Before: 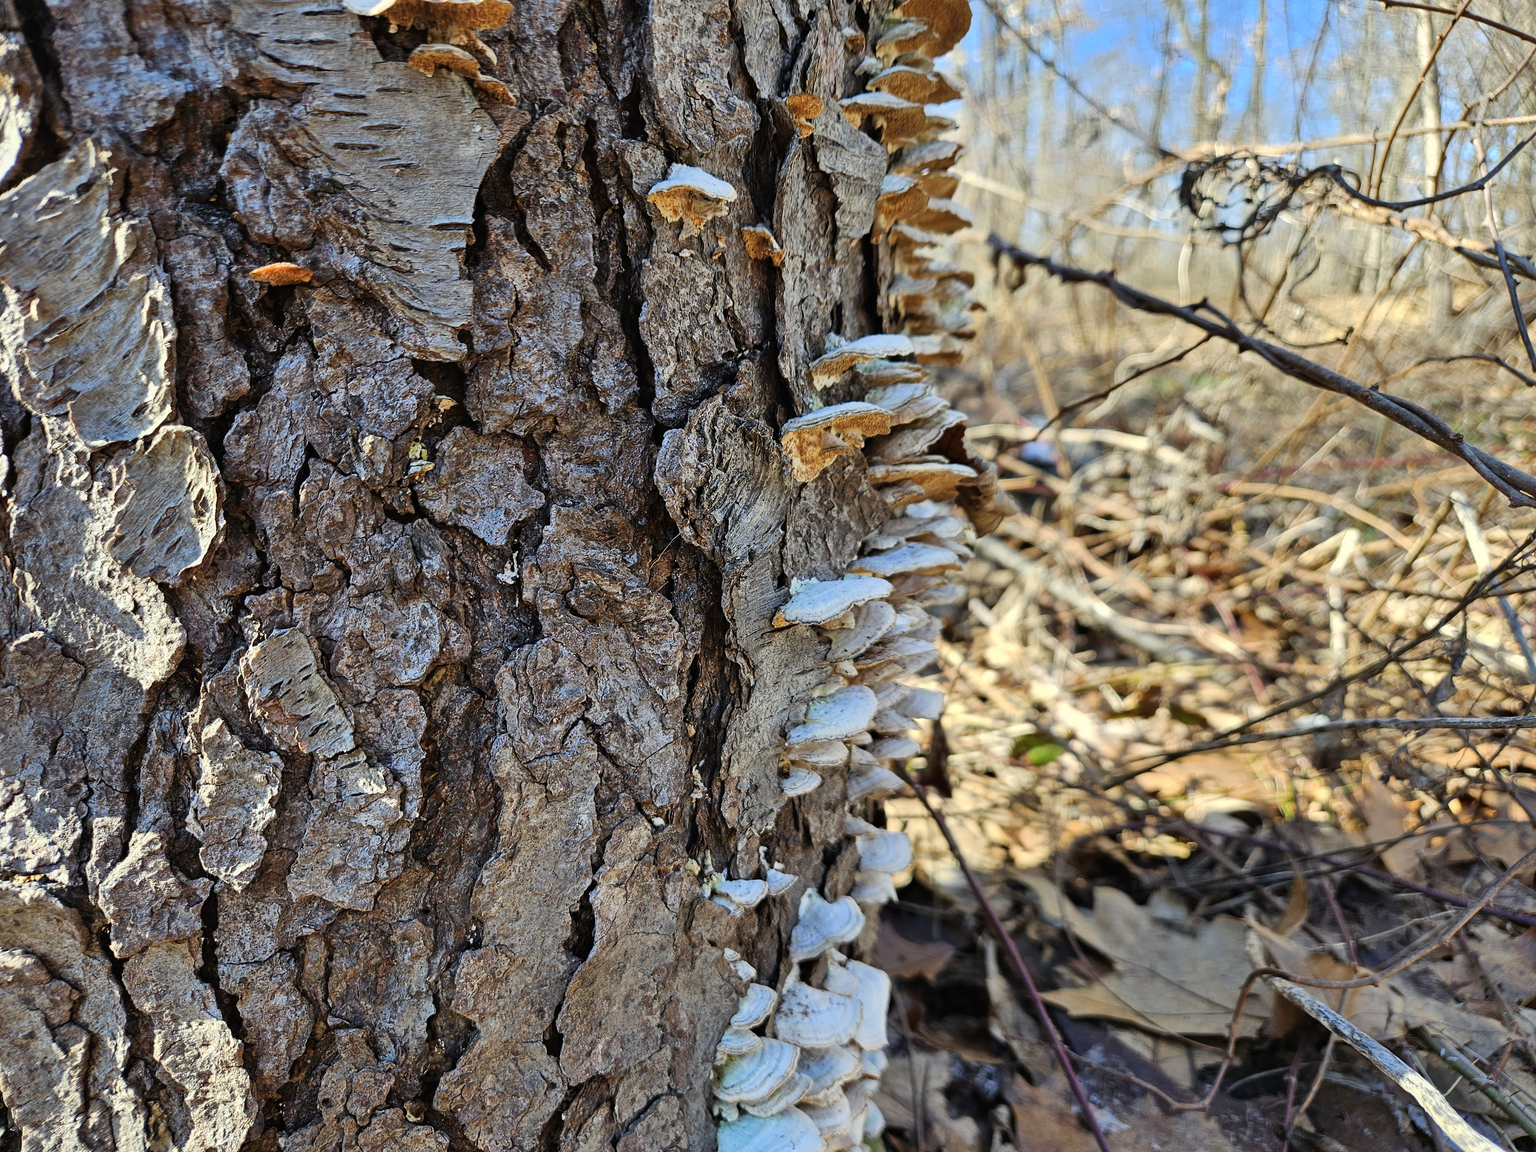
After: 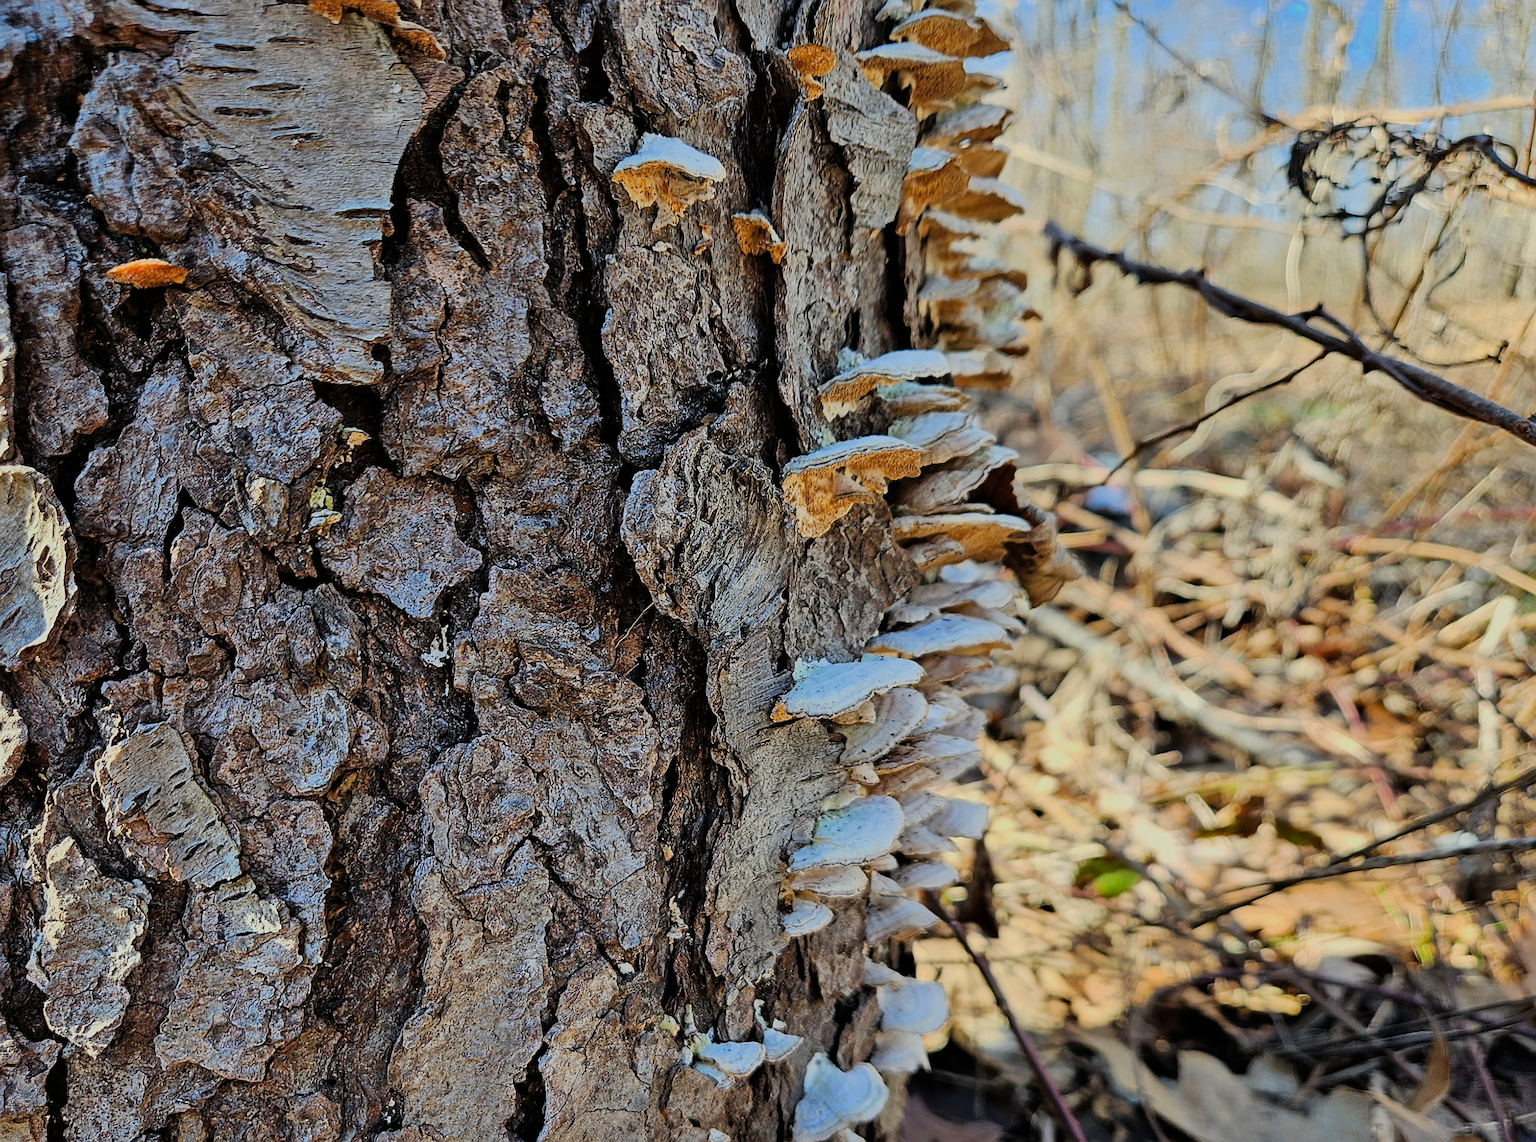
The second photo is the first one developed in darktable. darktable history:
filmic rgb: black relative exposure -8.42 EV, white relative exposure 4.68 EV, hardness 3.82, color science v6 (2022)
crop and rotate: left 10.77%, top 5.1%, right 10.41%, bottom 16.76%
sharpen: on, module defaults
